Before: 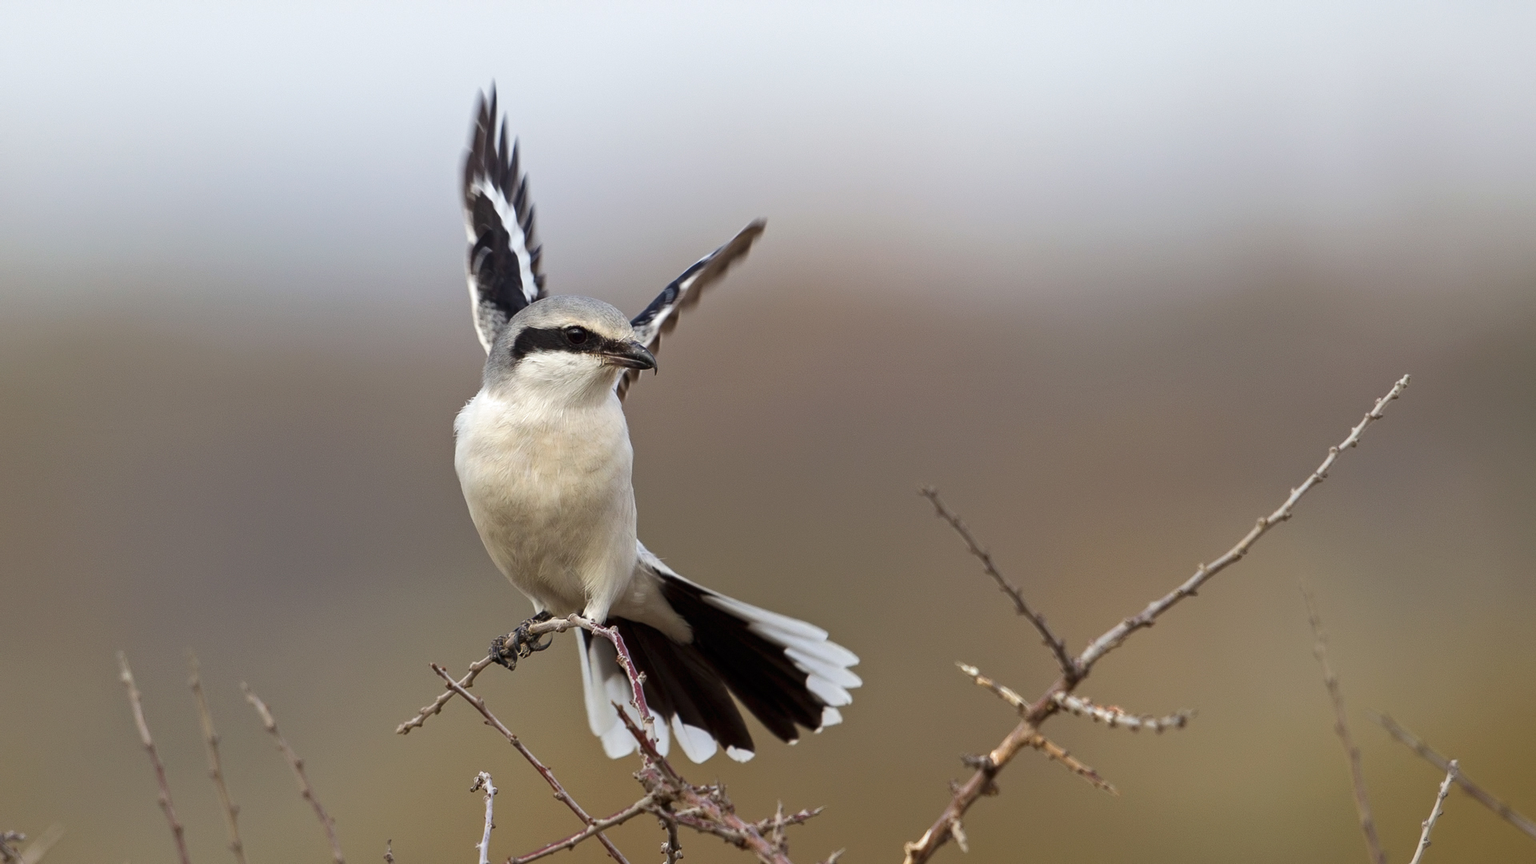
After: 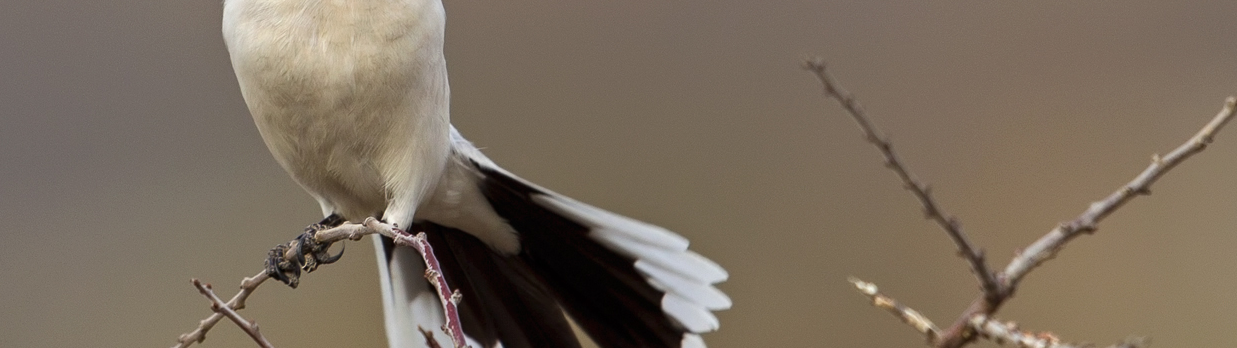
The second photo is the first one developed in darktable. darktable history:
crop: left 18.058%, top 50.943%, right 17.472%, bottom 16.795%
